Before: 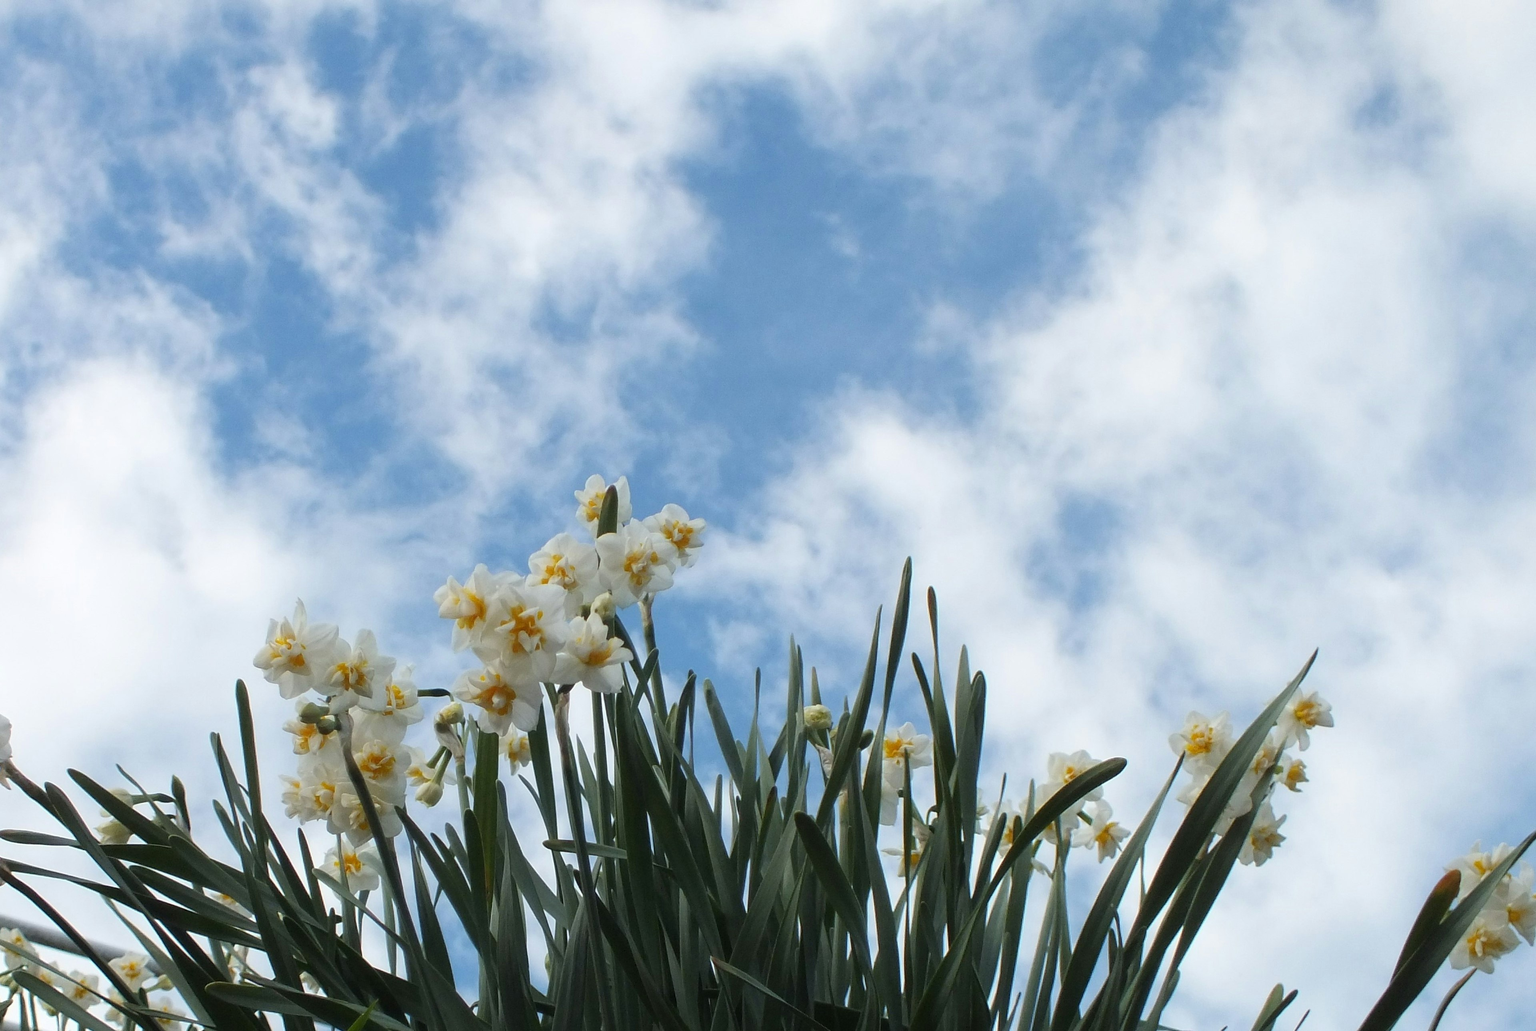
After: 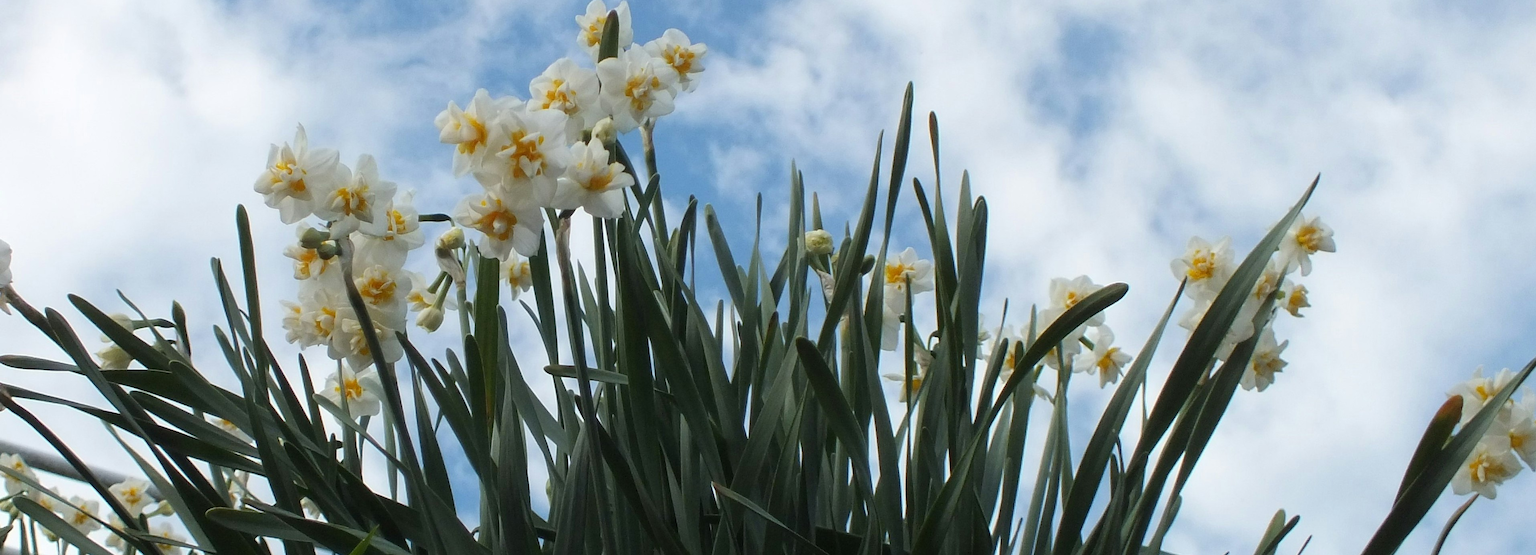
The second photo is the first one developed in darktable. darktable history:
crop and rotate: top 46.122%, right 0.113%
